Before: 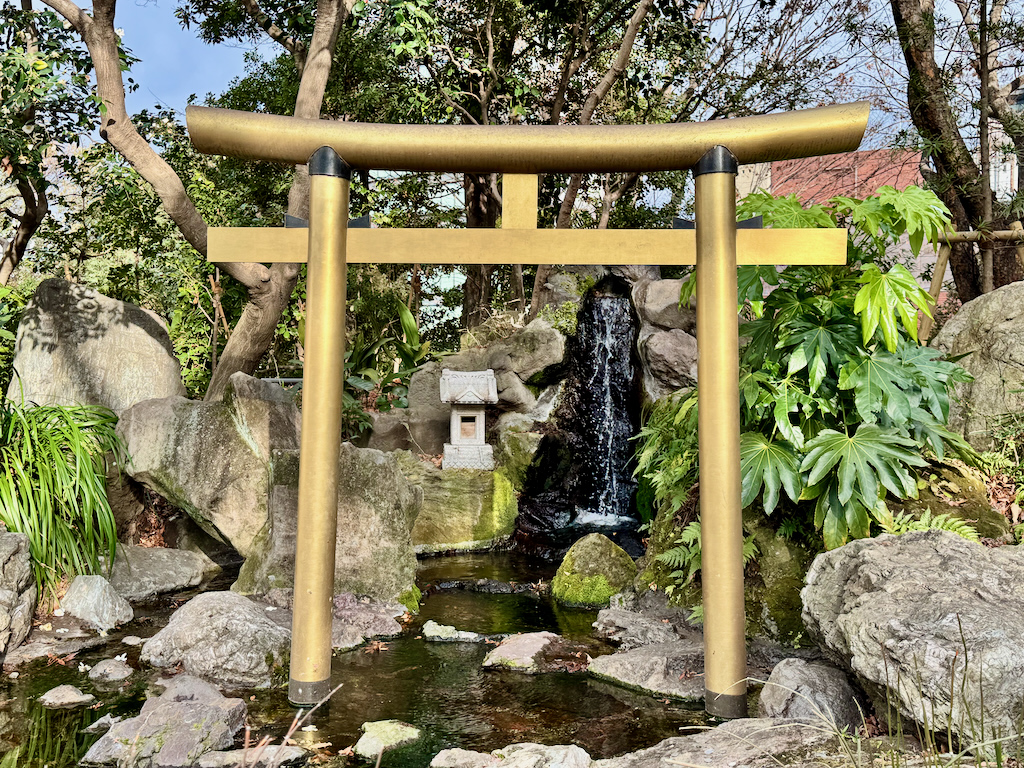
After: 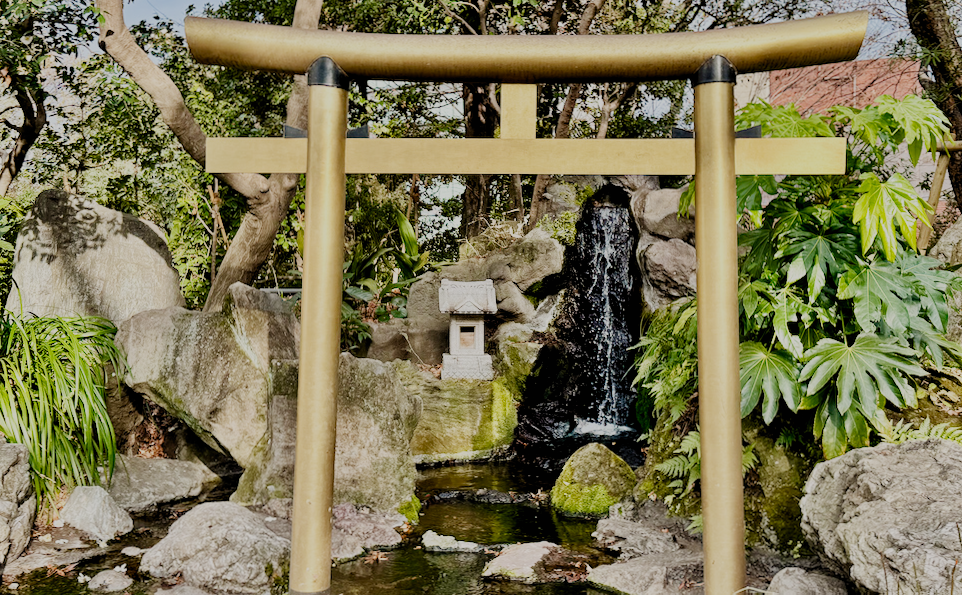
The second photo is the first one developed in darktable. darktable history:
filmic rgb: black relative exposure -7.65 EV, white relative exposure 4.56 EV, hardness 3.61, preserve chrominance no, color science v5 (2021), contrast in shadows safe, contrast in highlights safe
shadows and highlights: shadows 36.4, highlights -26.99, highlights color adjustment 39.34%, soften with gaussian
crop and rotate: angle 0.113°, top 11.639%, right 5.778%, bottom 10.614%
color calibration: output R [1.063, -0.012, -0.003, 0], output G [0, 1.022, 0.021, 0], output B [-0.079, 0.047, 1, 0], illuminant same as pipeline (D50), adaptation XYZ, x 0.346, y 0.359, temperature 5011.22 K
